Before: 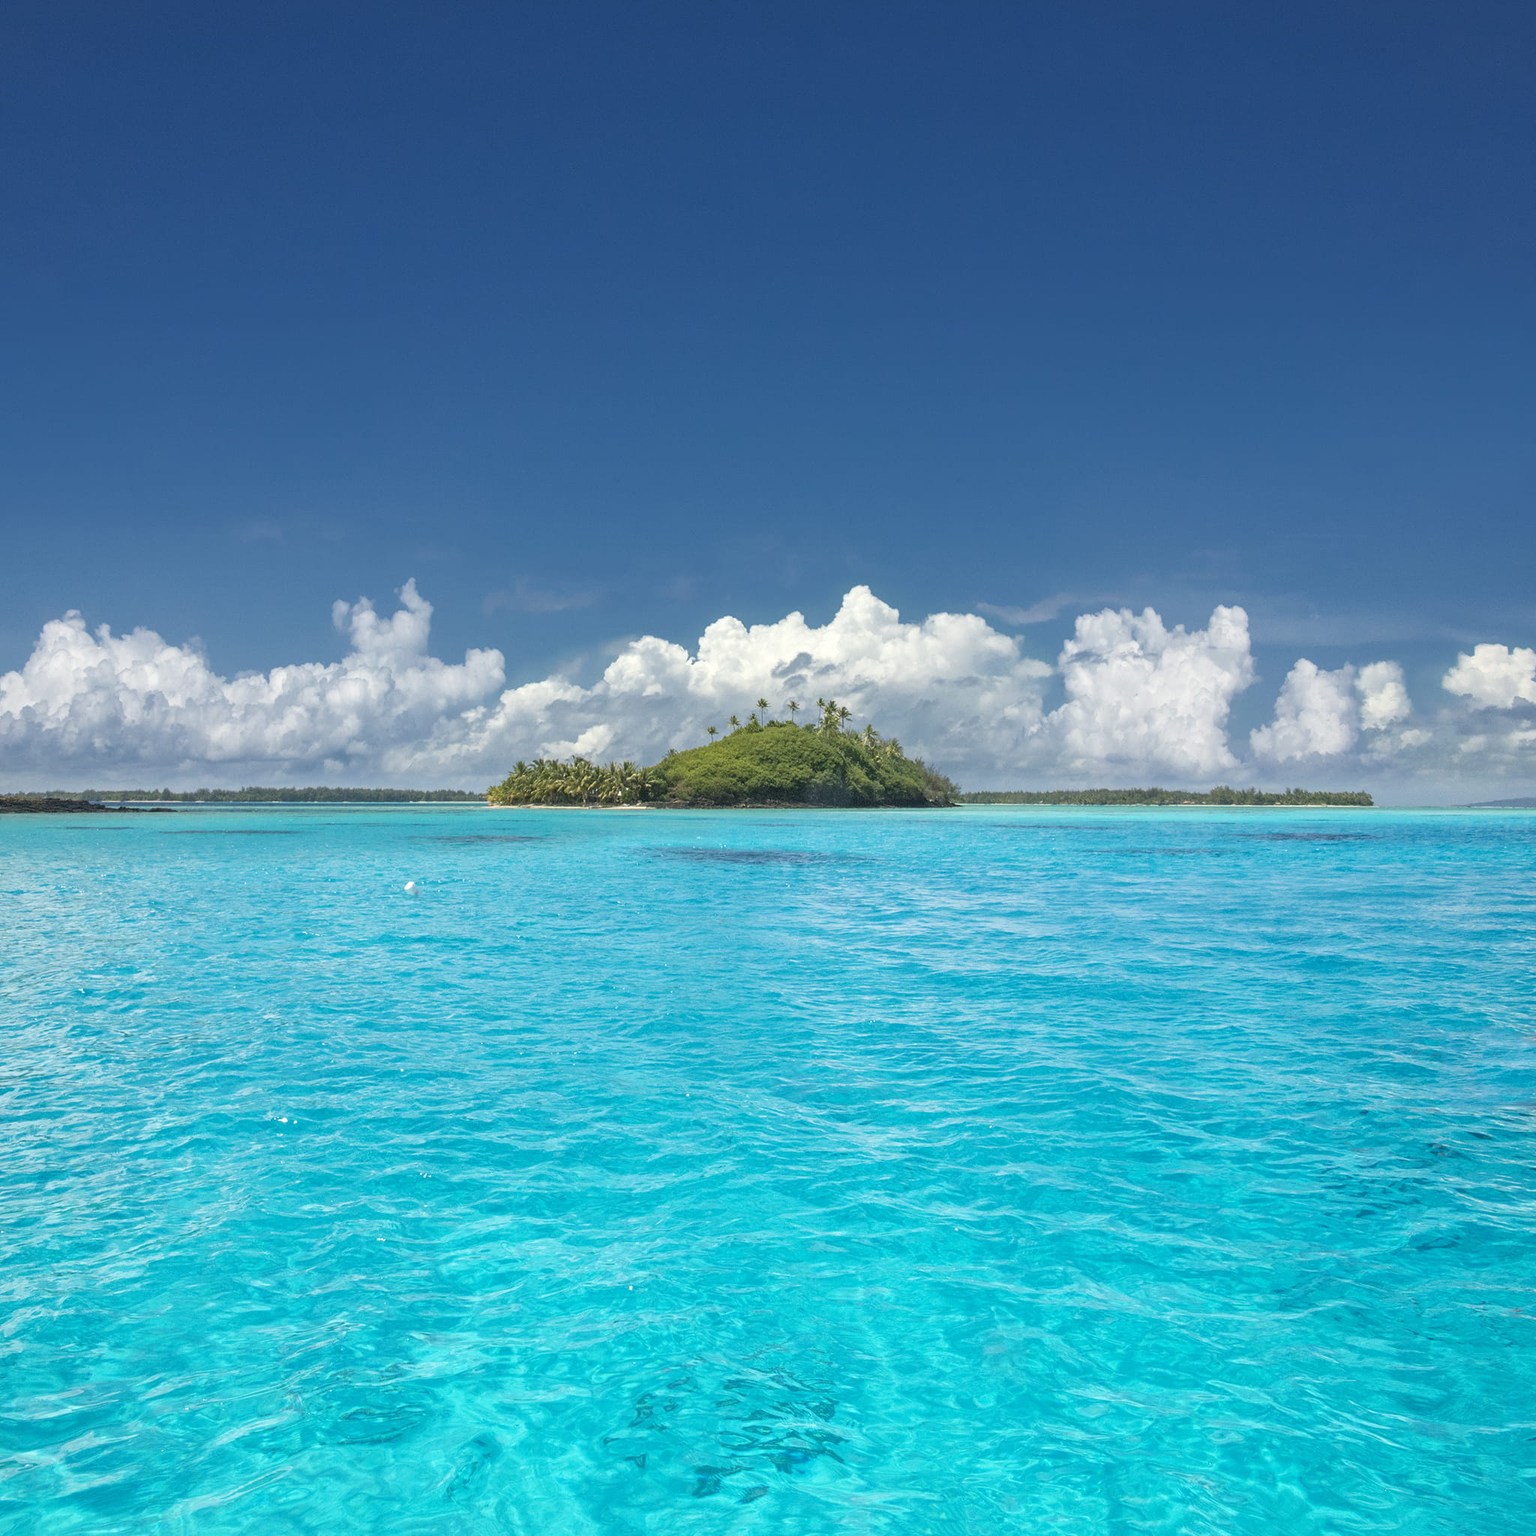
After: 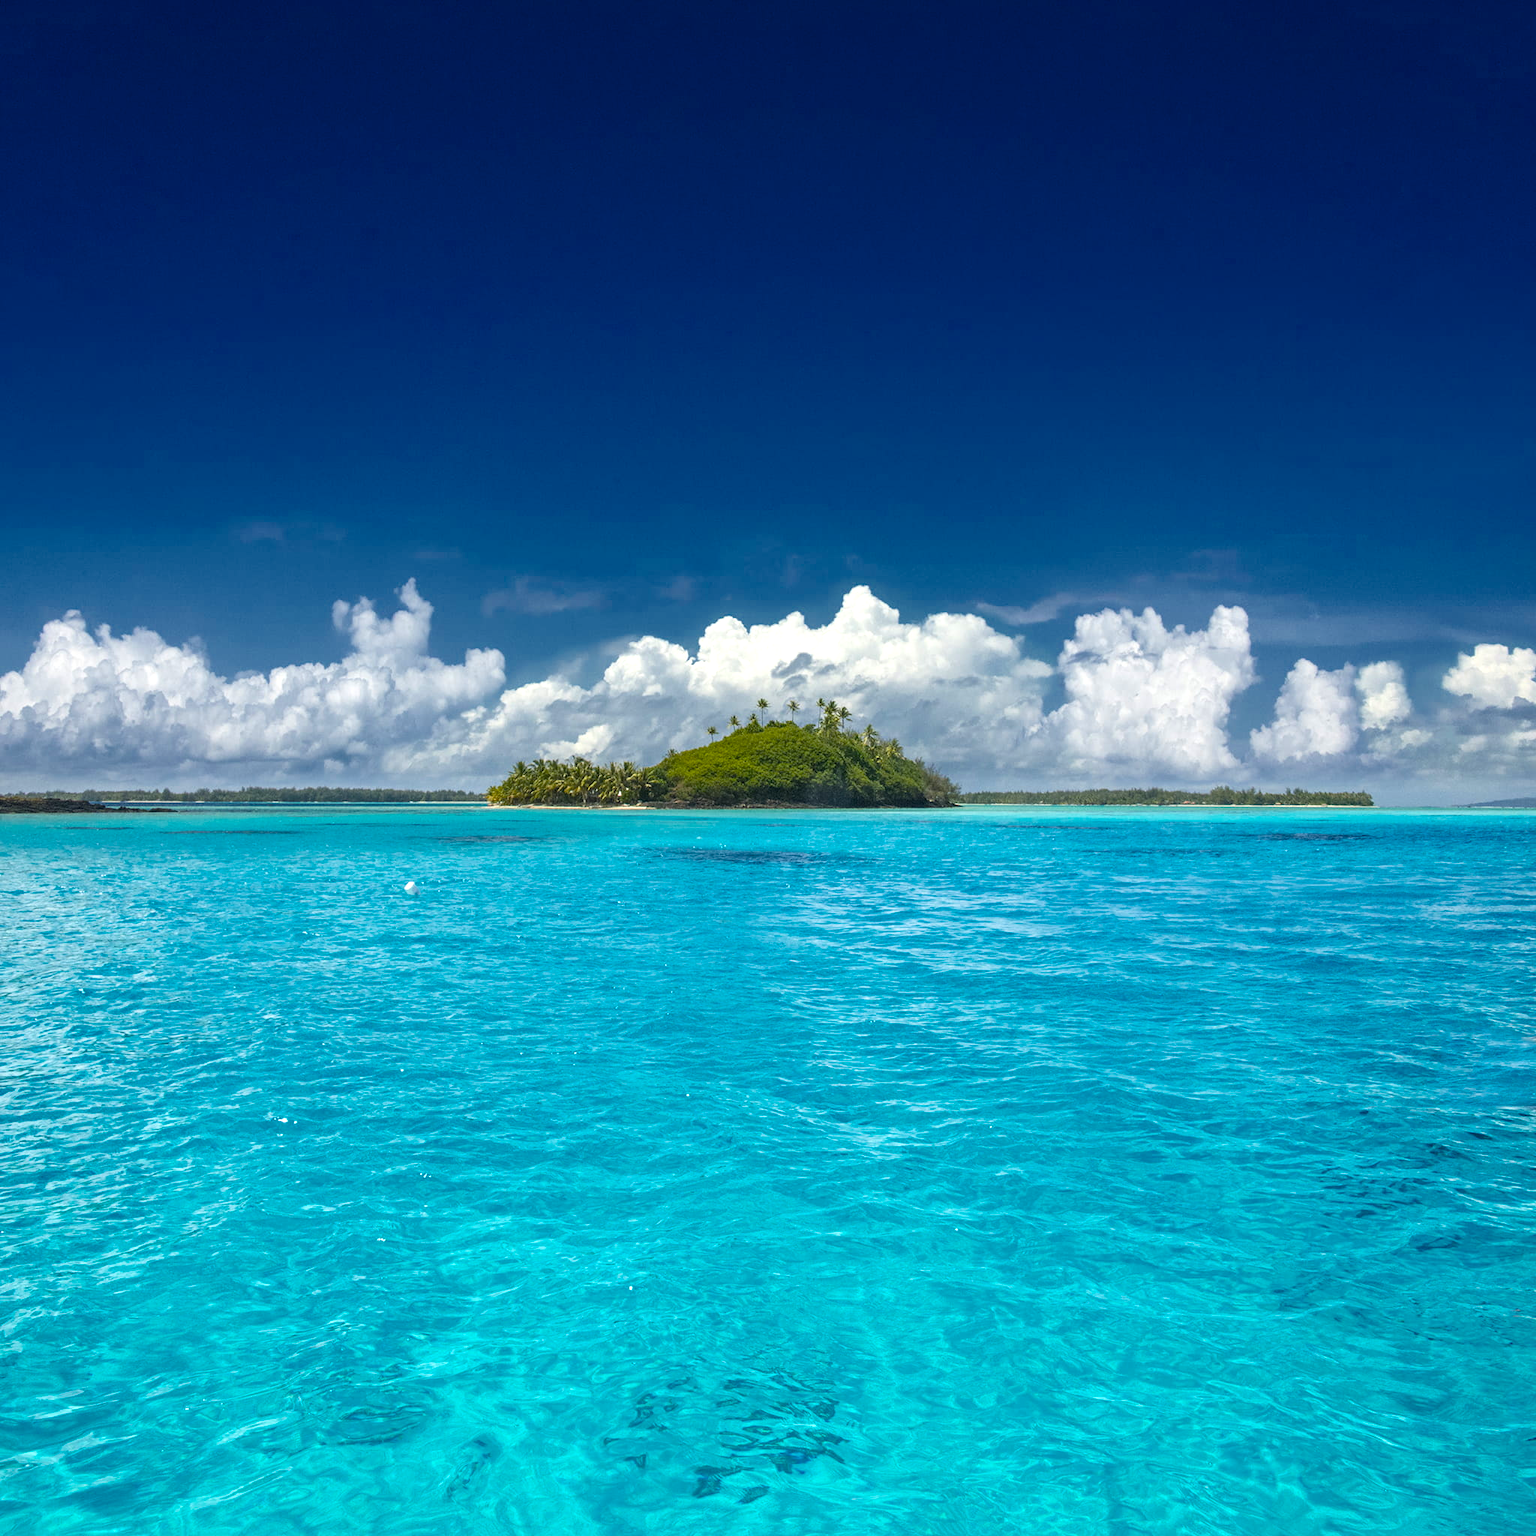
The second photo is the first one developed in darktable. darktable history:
color balance rgb: power › luminance -9.002%, perceptual saturation grading › global saturation 29.907%, perceptual brilliance grading › highlights 11.782%, saturation formula JzAzBz (2021)
